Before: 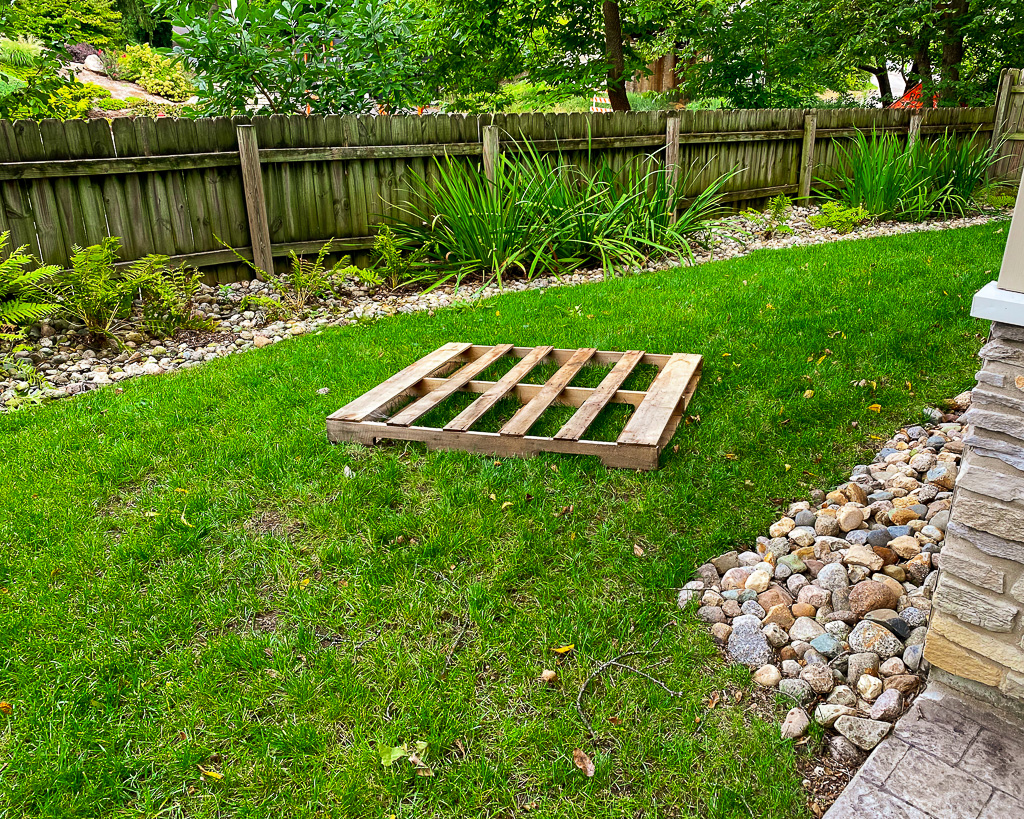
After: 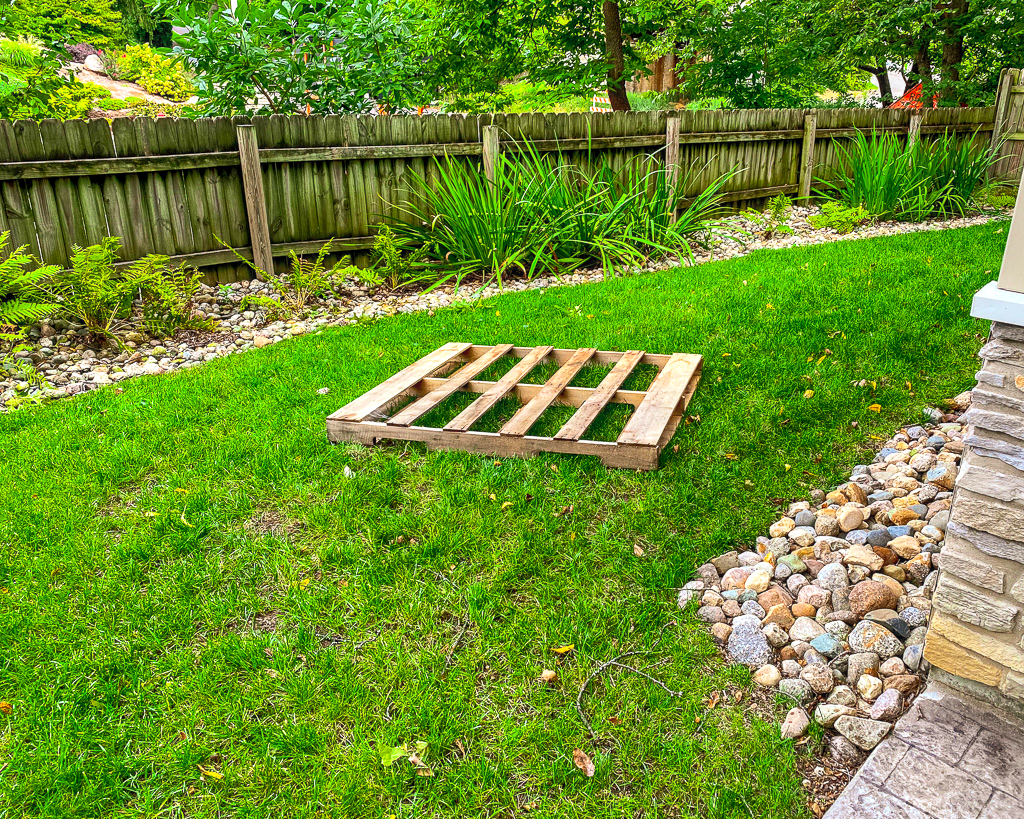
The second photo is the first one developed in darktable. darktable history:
exposure: exposure 0.076 EV, compensate highlight preservation false
local contrast: on, module defaults
shadows and highlights: on, module defaults
contrast brightness saturation: contrast 0.201, brightness 0.145, saturation 0.148
